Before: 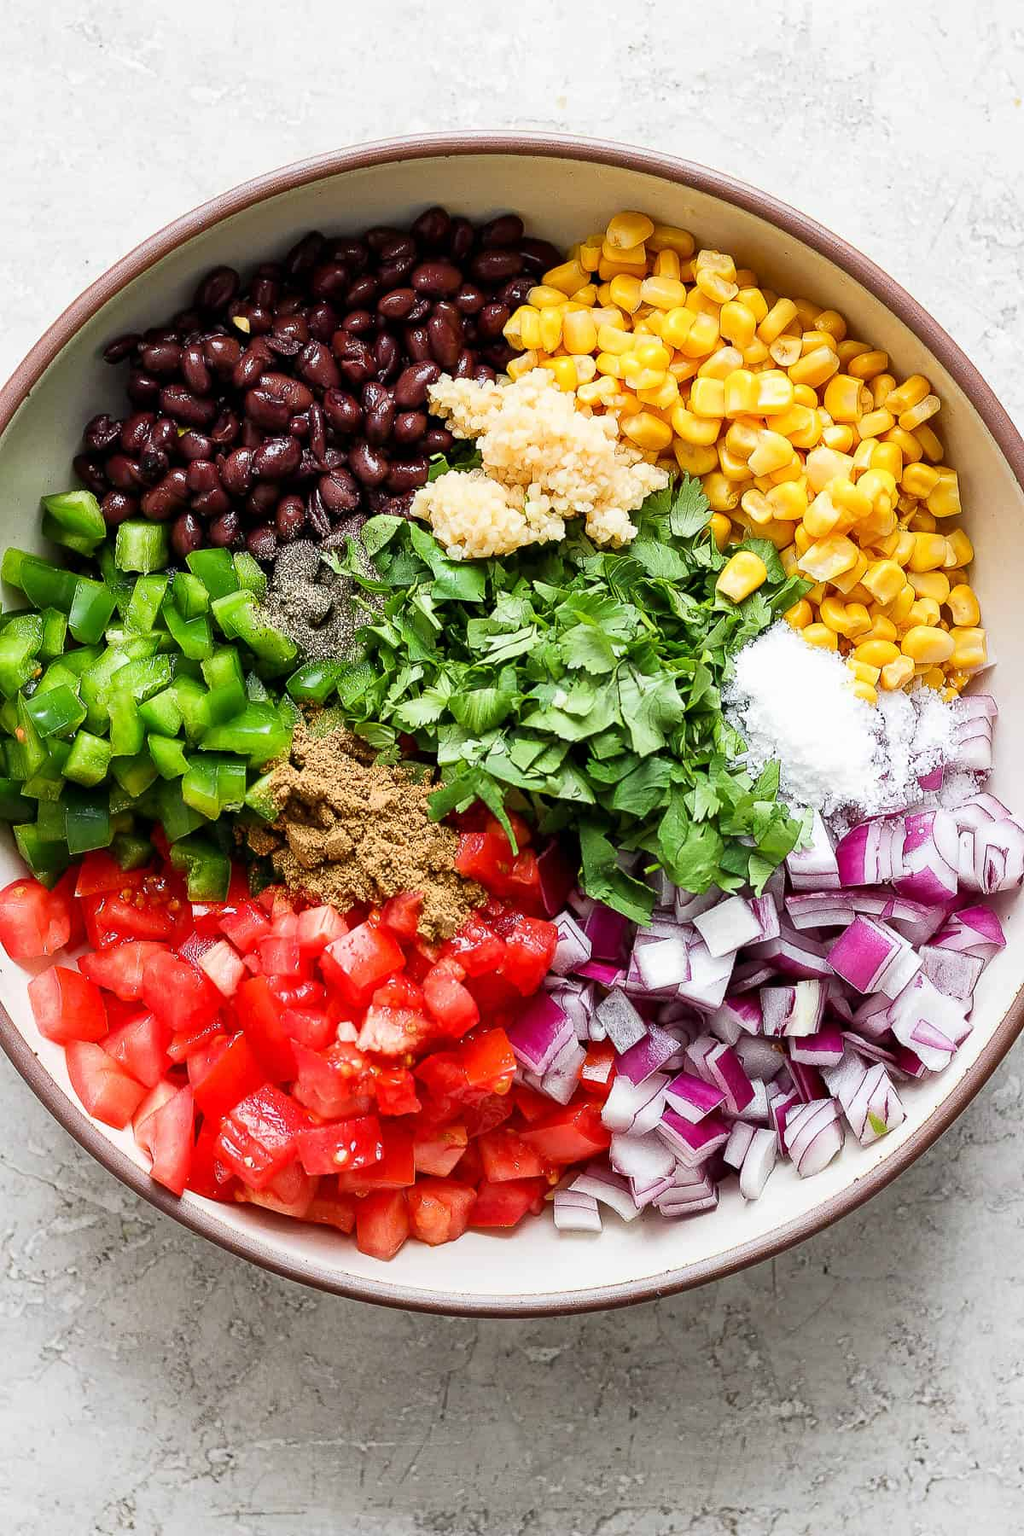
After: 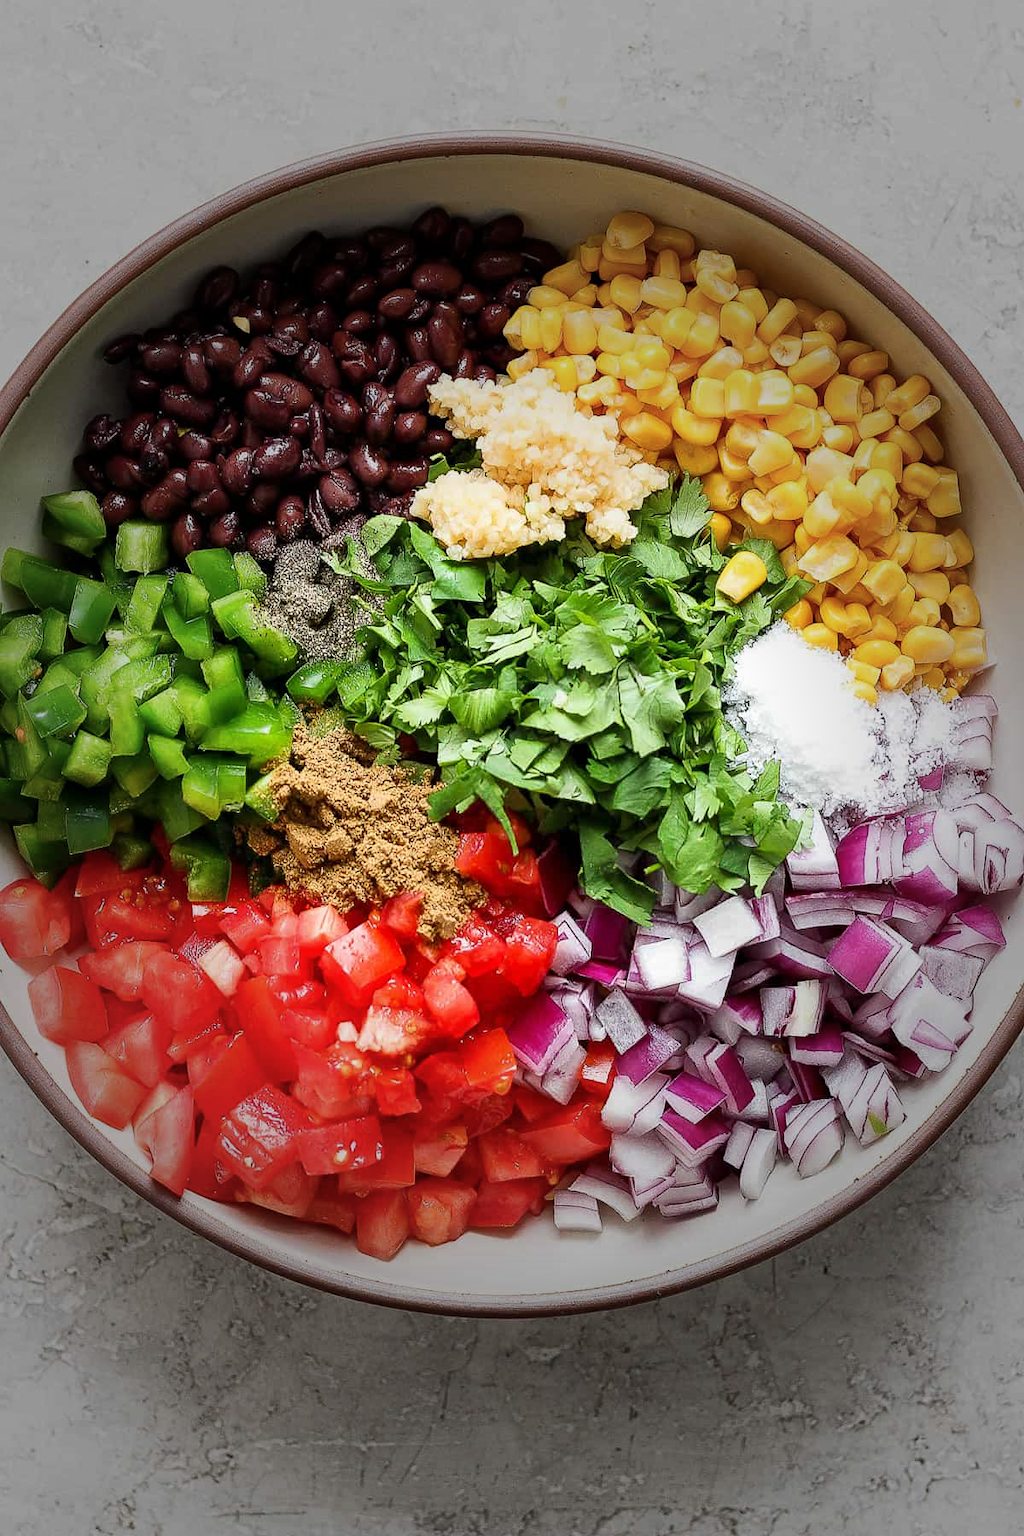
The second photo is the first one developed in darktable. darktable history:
vignetting: fall-off start 31.8%, fall-off radius 35.93%, brightness -0.589, saturation -0.113
